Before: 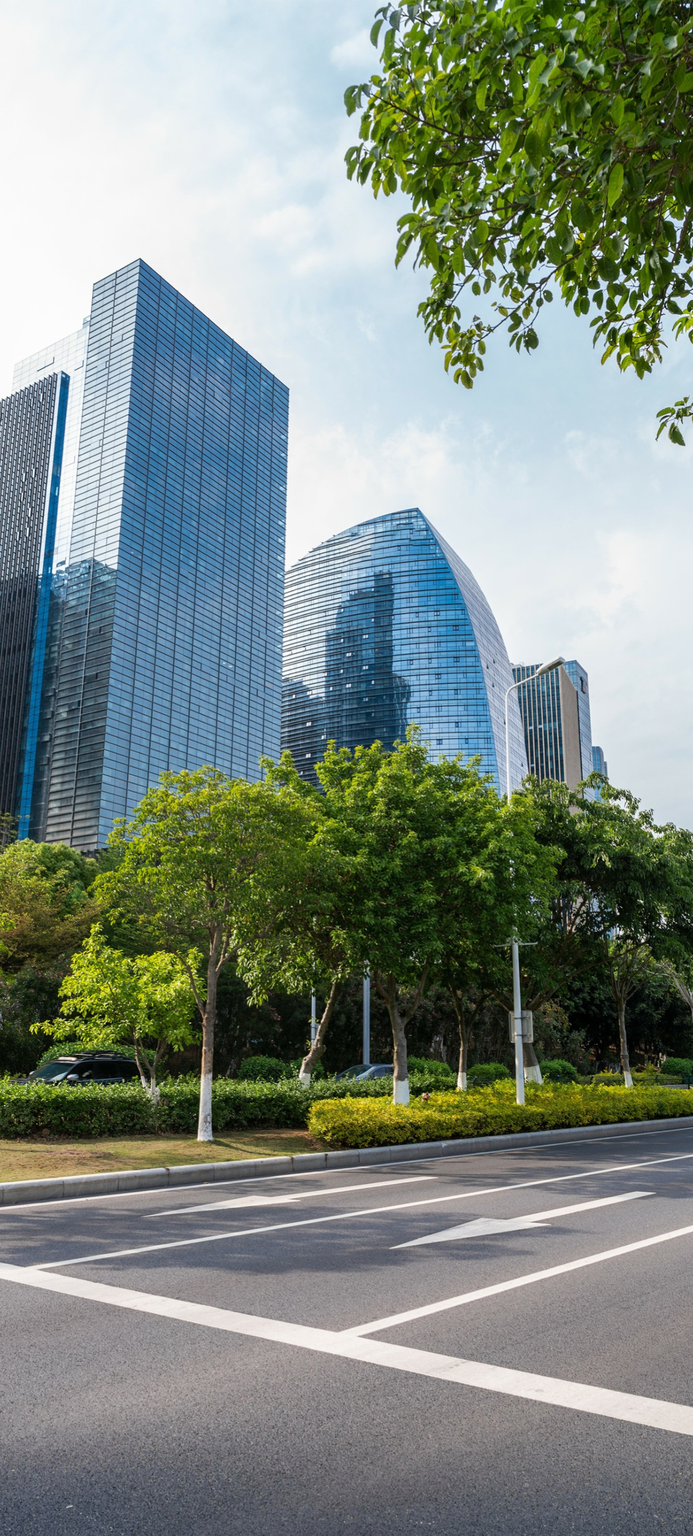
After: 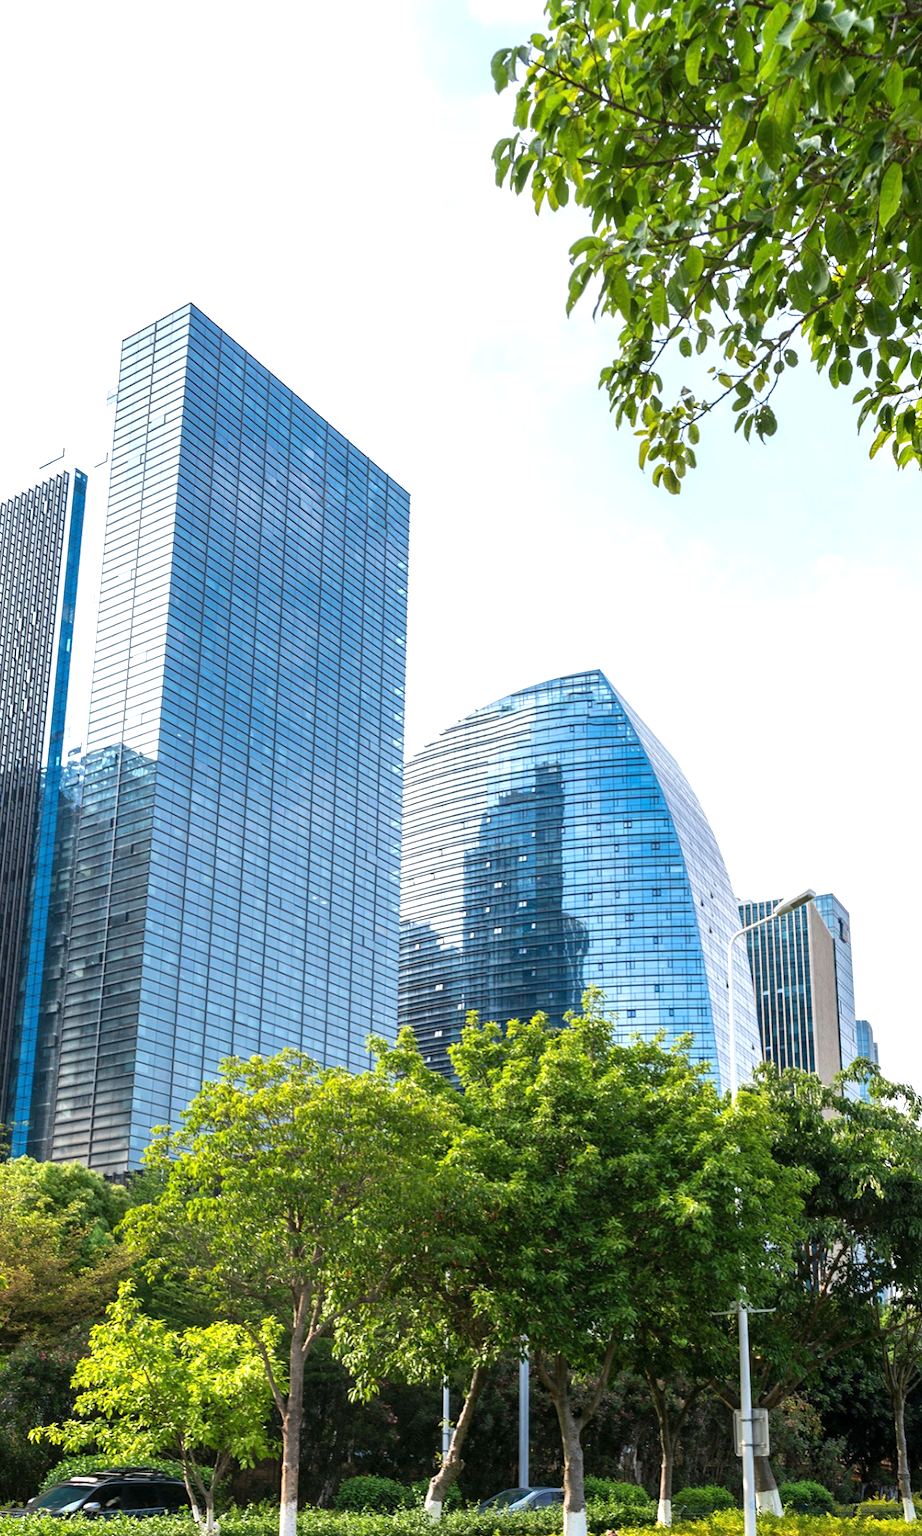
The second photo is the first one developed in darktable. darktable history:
exposure: exposure 0.7 EV, compensate highlight preservation false
crop: left 1.509%, top 3.452%, right 7.696%, bottom 28.452%
